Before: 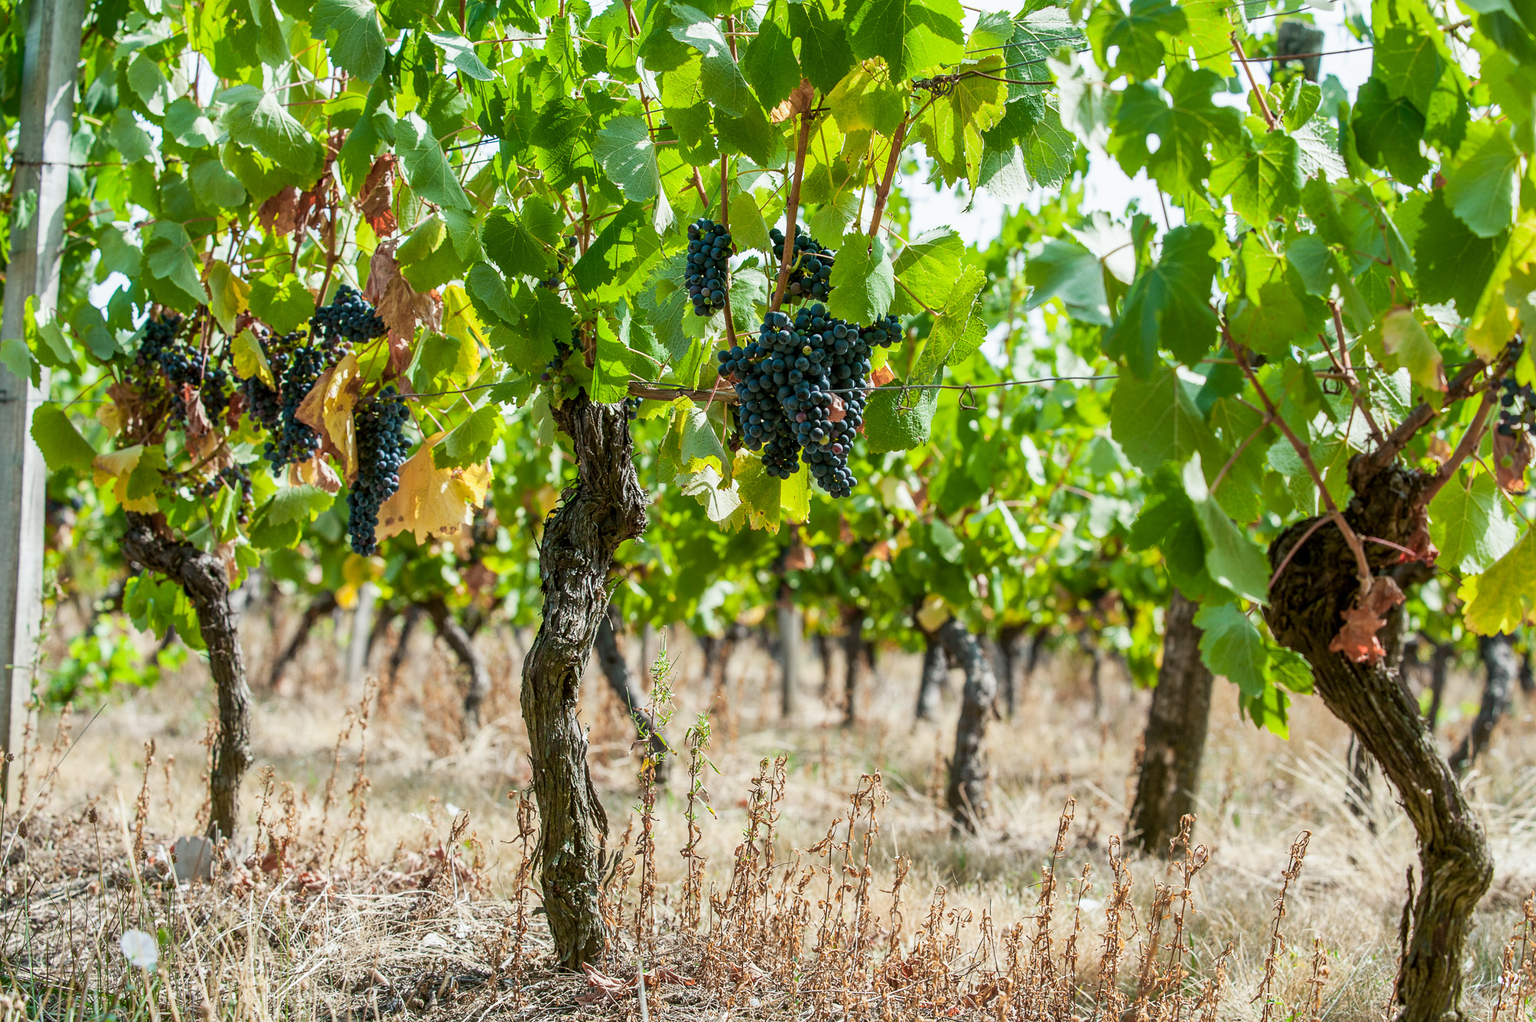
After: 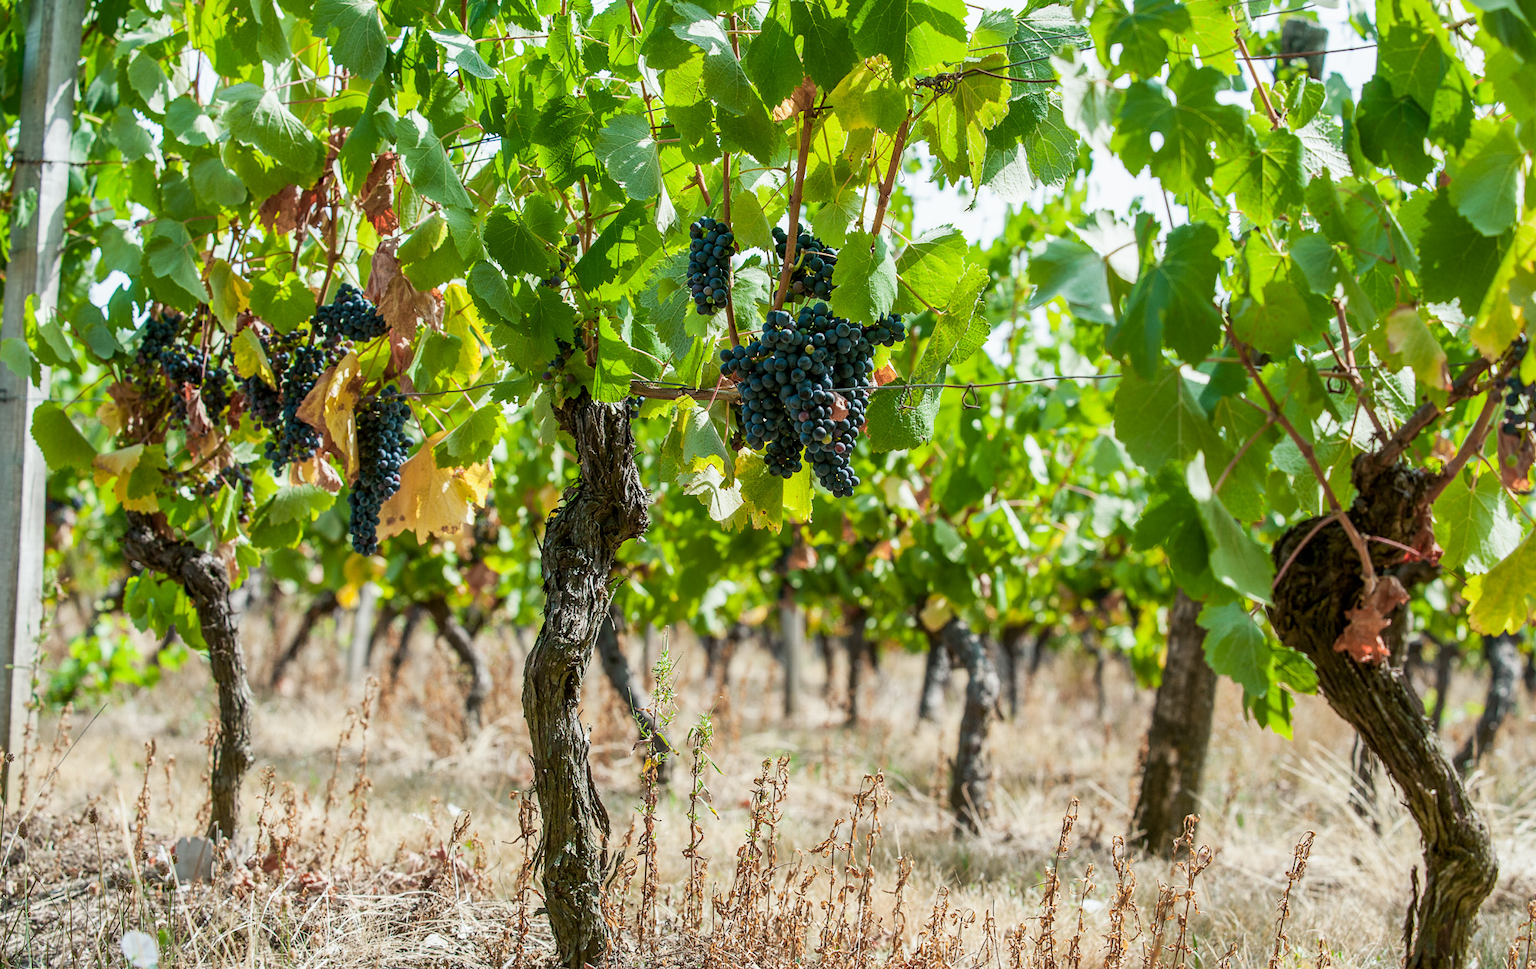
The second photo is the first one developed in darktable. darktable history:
crop: top 0.3%, right 0.255%, bottom 5.062%
